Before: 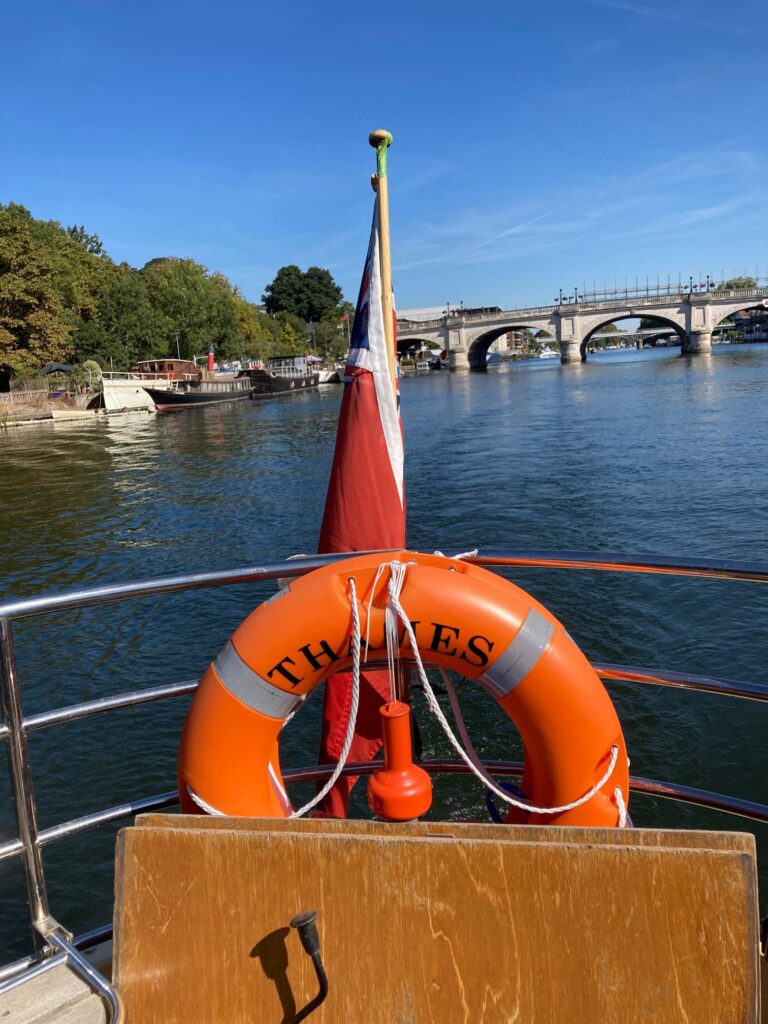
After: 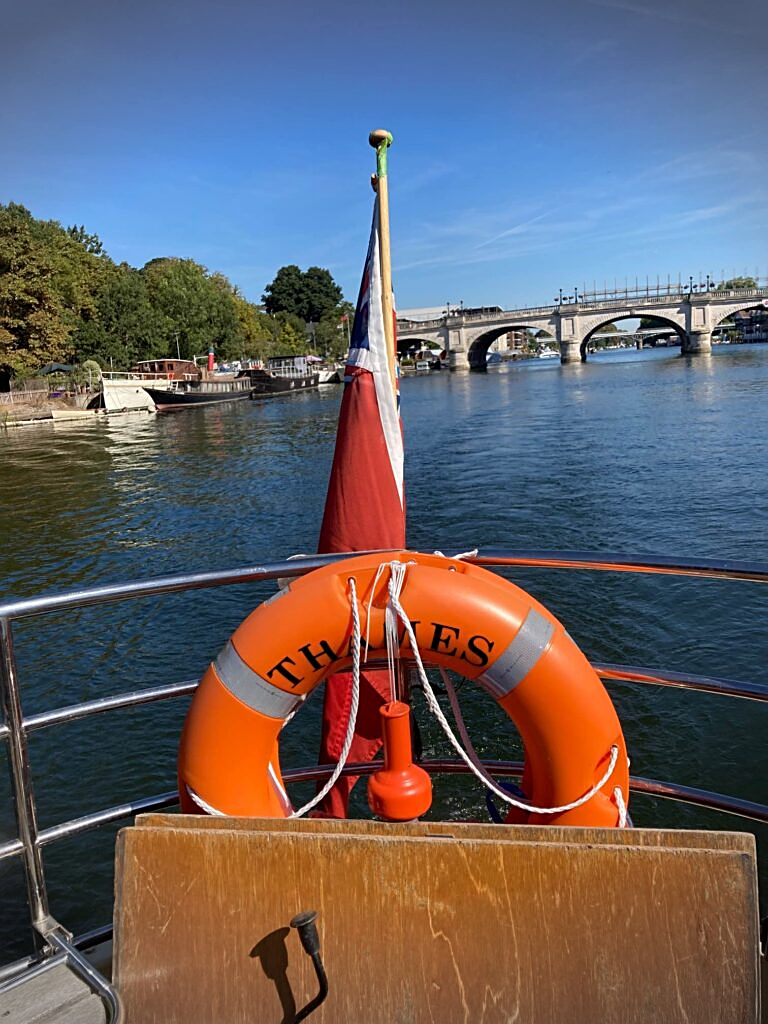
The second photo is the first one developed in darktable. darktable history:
vignetting: fall-off start 89.02%, fall-off radius 43.07%, width/height ratio 1.159
sharpen: on, module defaults
